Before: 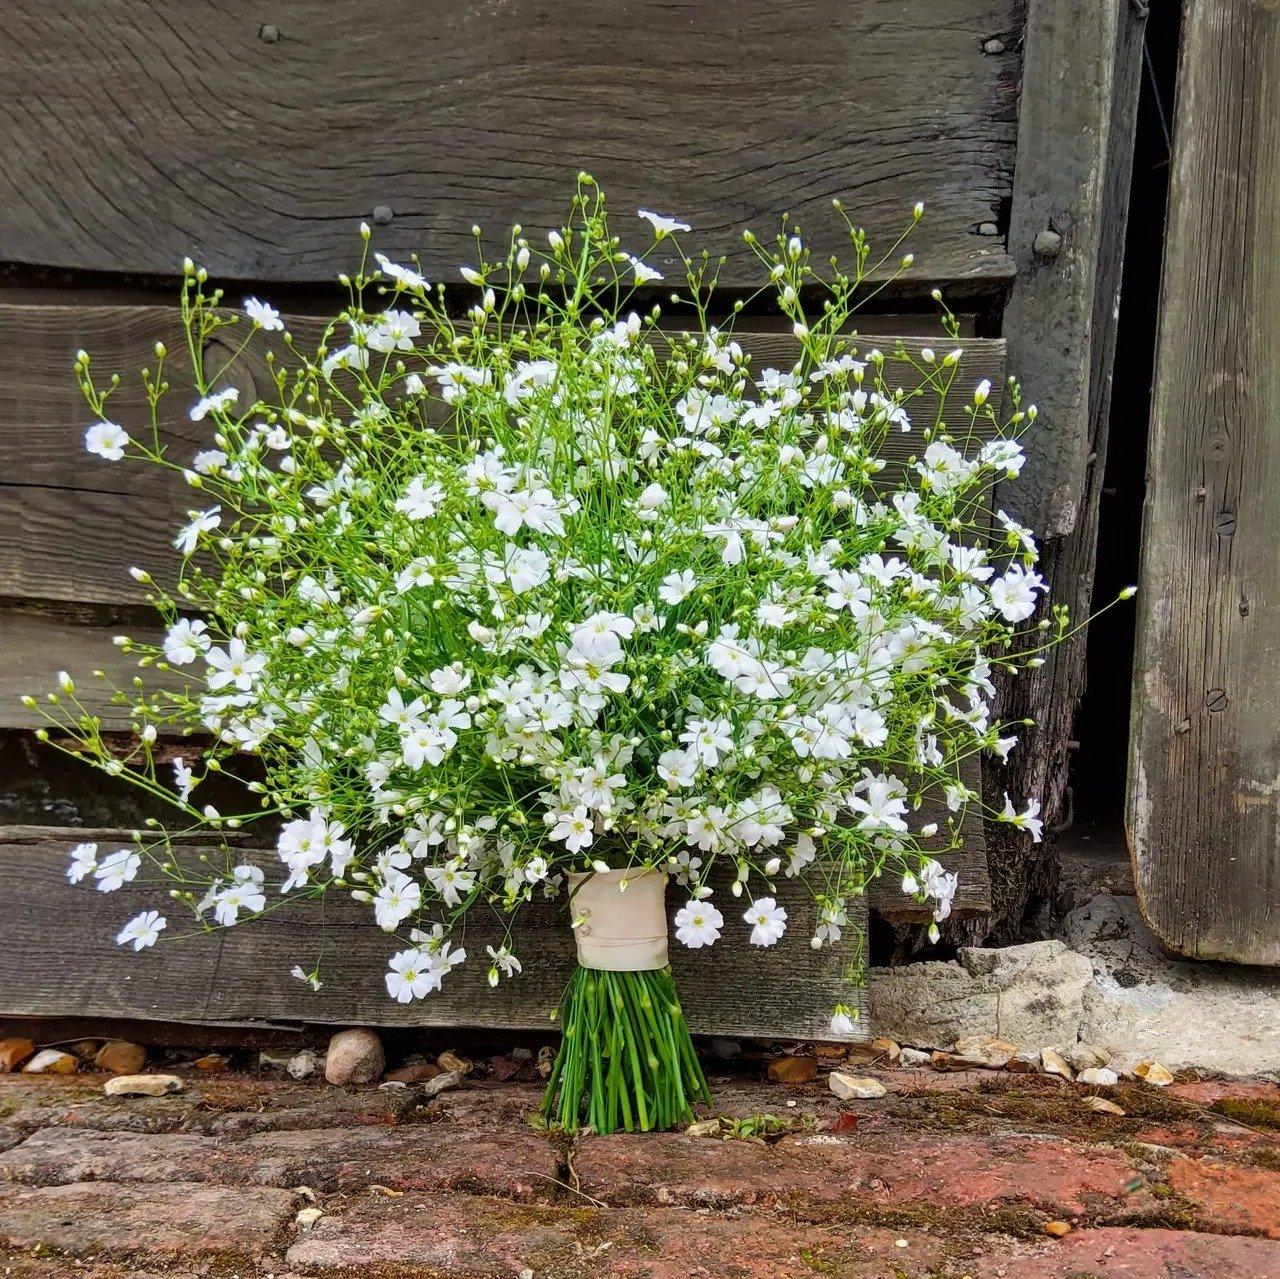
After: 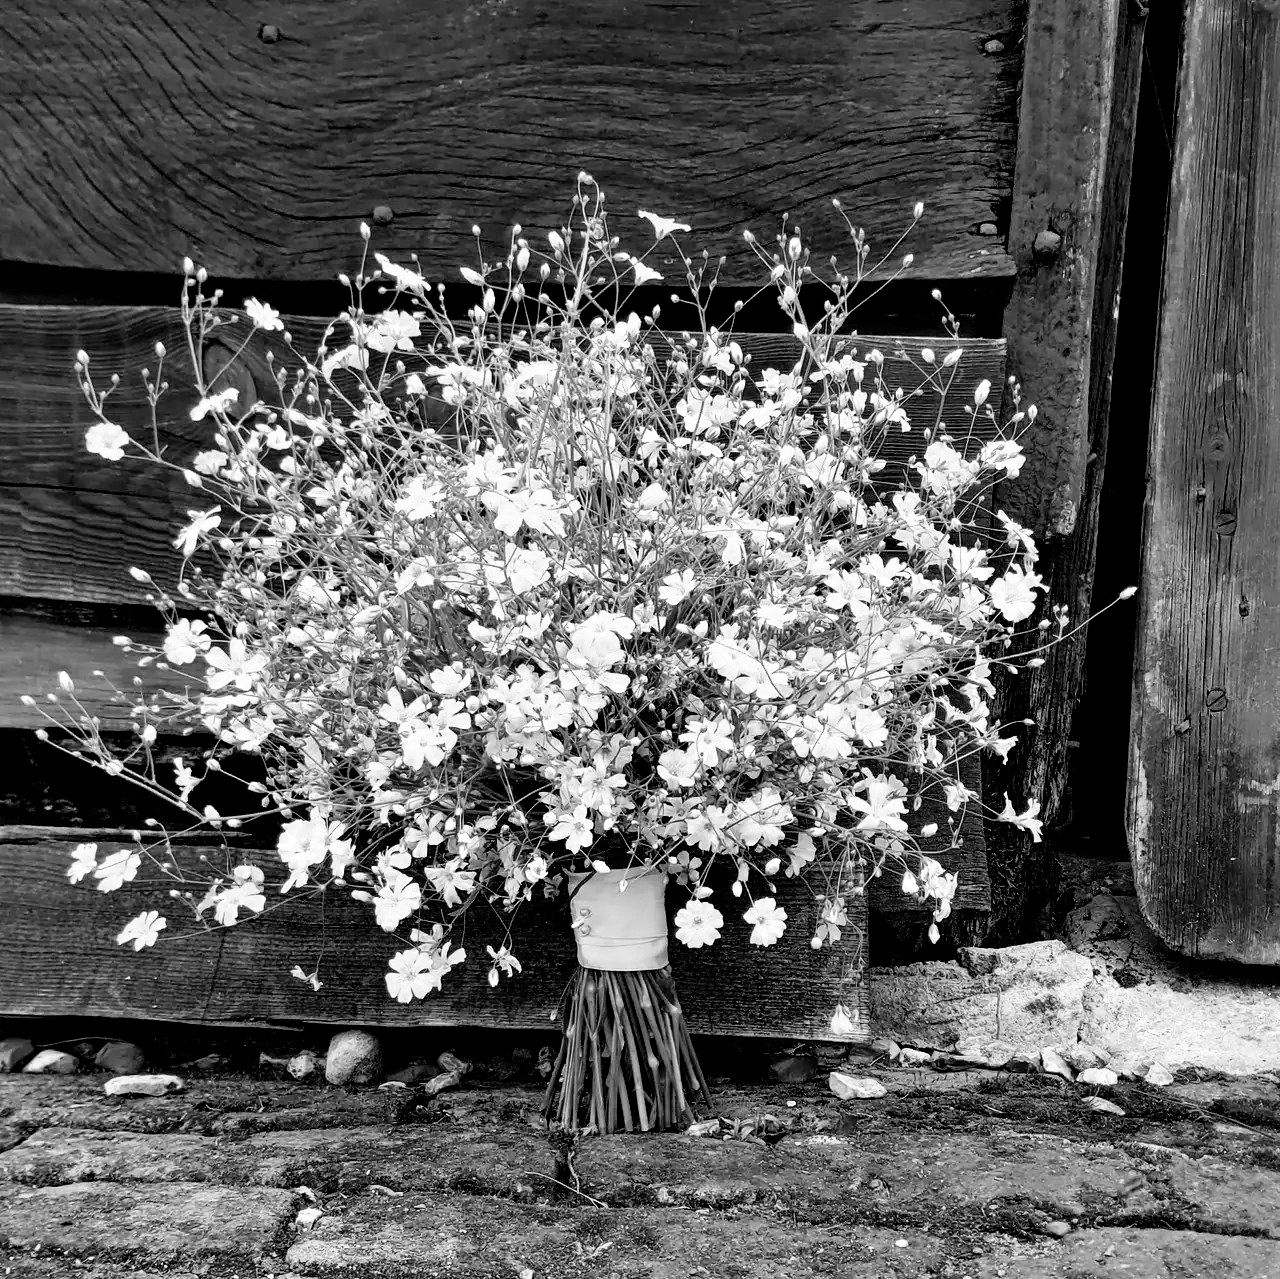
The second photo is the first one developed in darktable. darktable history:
monochrome: a 2.21, b -1.33, size 2.2
filmic rgb: black relative exposure -3.57 EV, white relative exposure 2.29 EV, hardness 3.41
